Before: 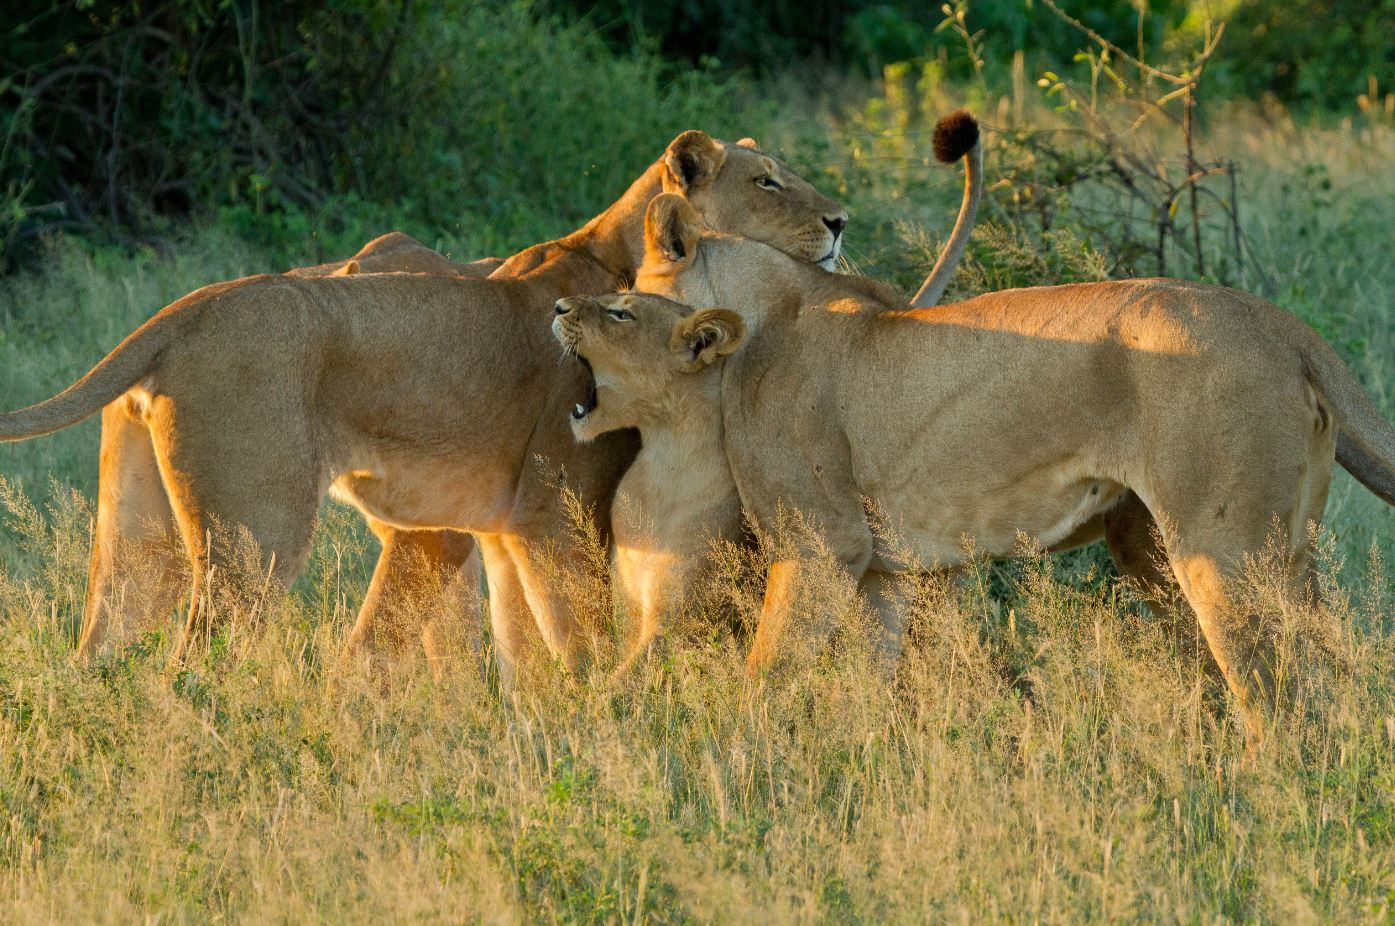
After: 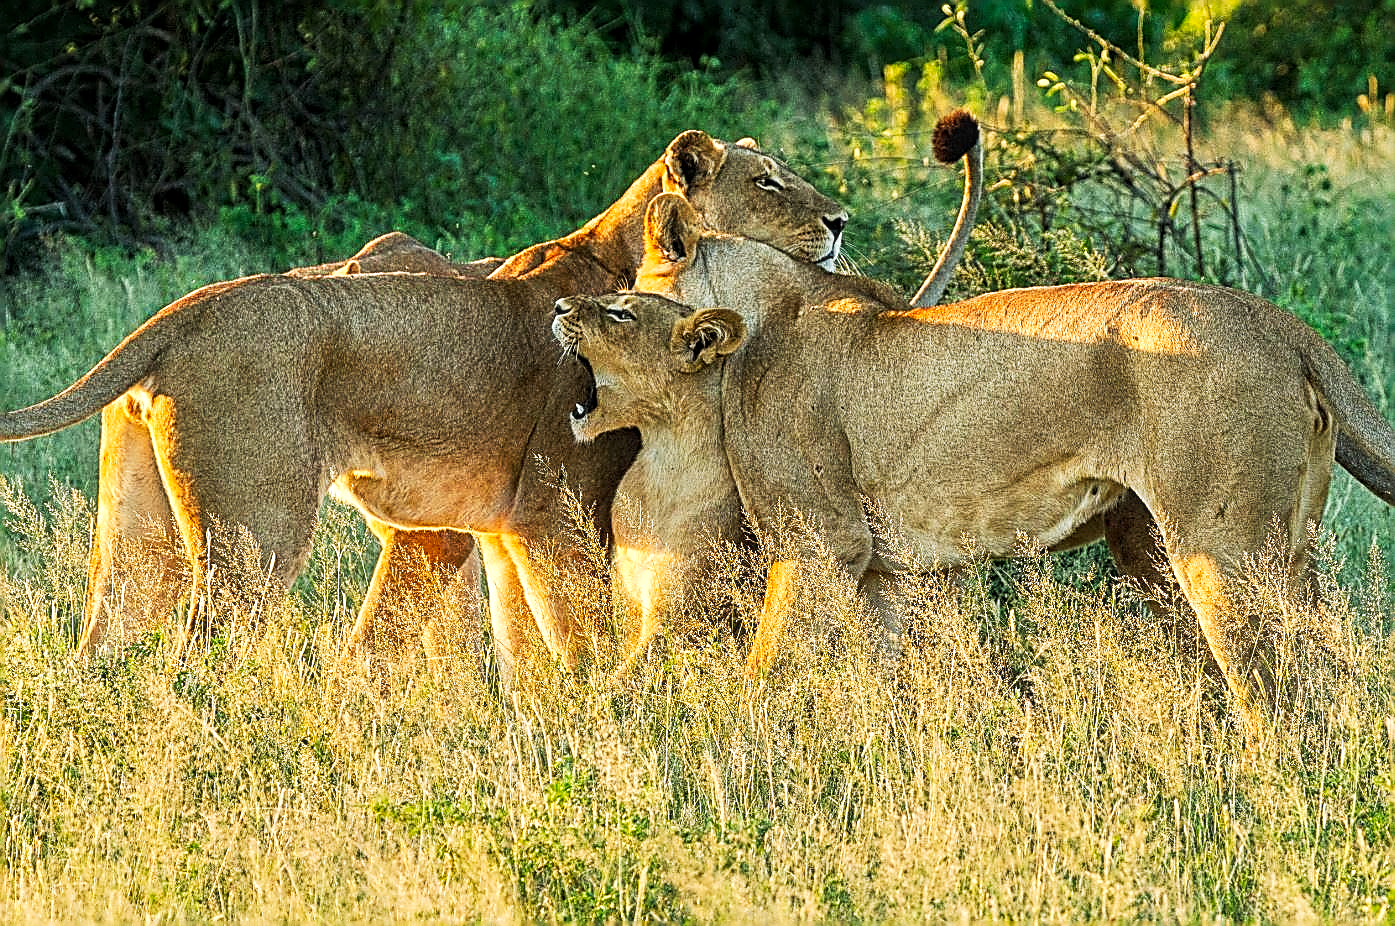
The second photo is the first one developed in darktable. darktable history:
tone curve: curves: ch0 [(0, 0) (0.003, 0.003) (0.011, 0.012) (0.025, 0.023) (0.044, 0.04) (0.069, 0.056) (0.1, 0.082) (0.136, 0.107) (0.177, 0.144) (0.224, 0.186) (0.277, 0.237) (0.335, 0.297) (0.399, 0.37) (0.468, 0.465) (0.543, 0.567) (0.623, 0.68) (0.709, 0.782) (0.801, 0.86) (0.898, 0.924) (1, 1)], preserve colors none
exposure: black level correction 0, exposure 0.5 EV, compensate highlight preservation false
sharpen: amount 1.861
local contrast: on, module defaults
